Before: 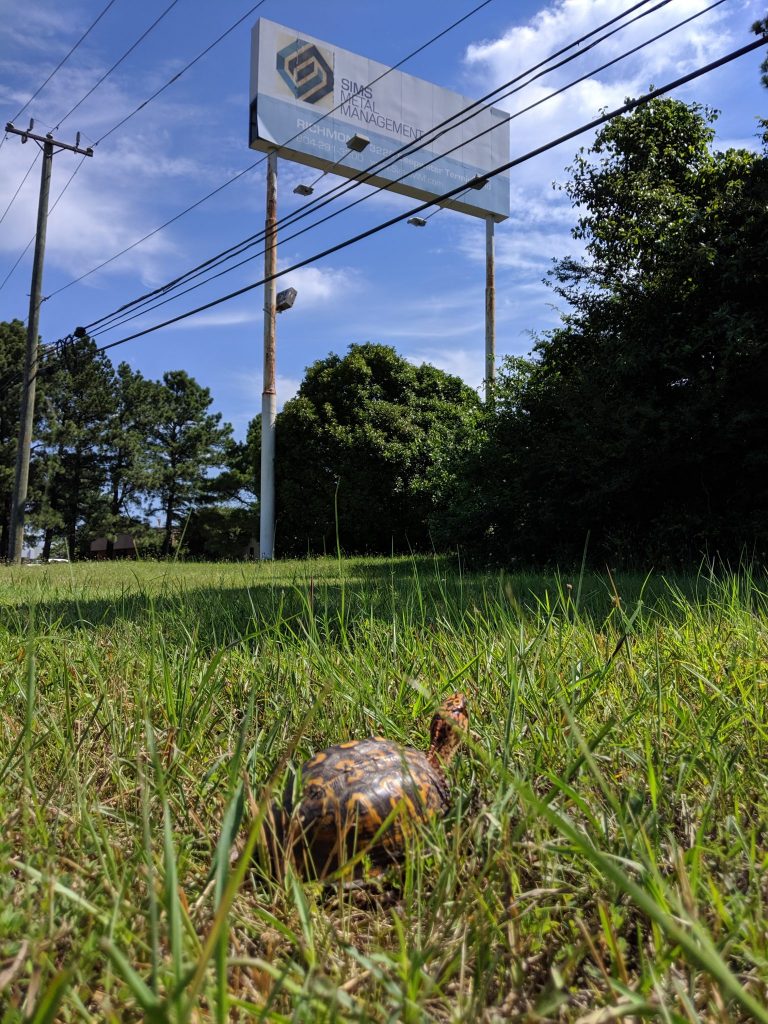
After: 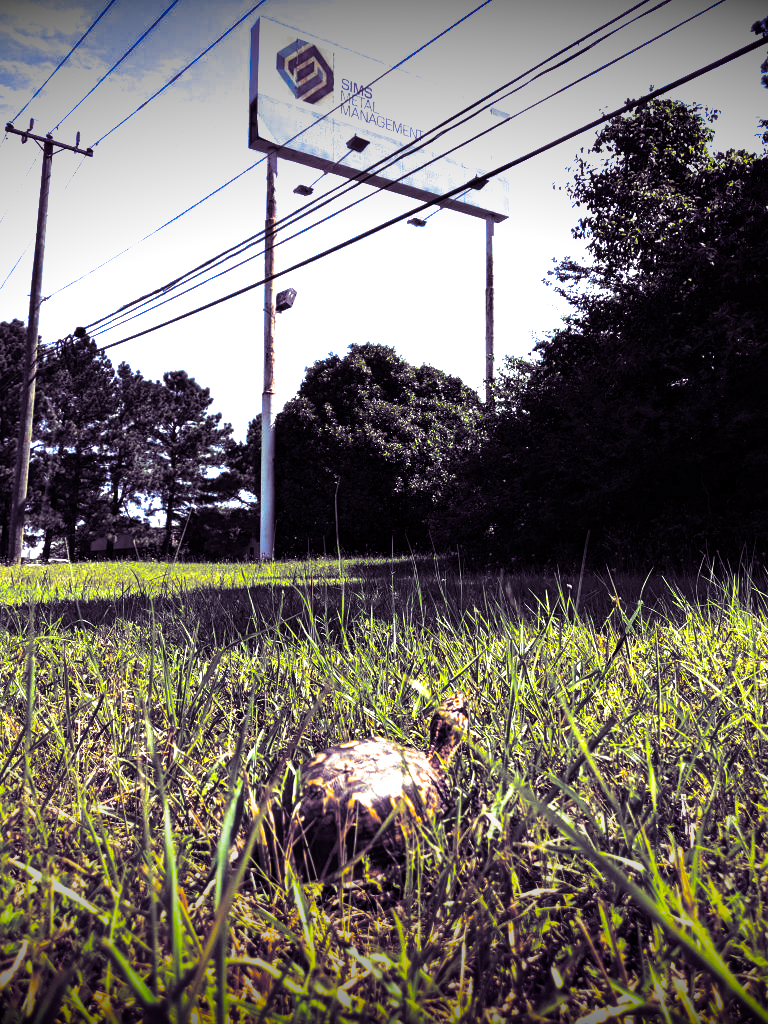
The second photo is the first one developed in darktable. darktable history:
tone equalizer: -8 EV -0.75 EV, -7 EV -0.7 EV, -6 EV -0.6 EV, -5 EV -0.4 EV, -3 EV 0.4 EV, -2 EV 0.6 EV, -1 EV 0.7 EV, +0 EV 0.75 EV, edges refinement/feathering 500, mask exposure compensation -1.57 EV, preserve details no
color balance rgb: linear chroma grading › global chroma 10%, perceptual saturation grading › global saturation 40%, perceptual brilliance grading › global brilliance 30%, global vibrance 20%
vignetting: fall-off start 98.29%, fall-off radius 100%, brightness -1, saturation 0.5, width/height ratio 1.428
split-toning: shadows › hue 266.4°, shadows › saturation 0.4, highlights › hue 61.2°, highlights › saturation 0.3, compress 0%
